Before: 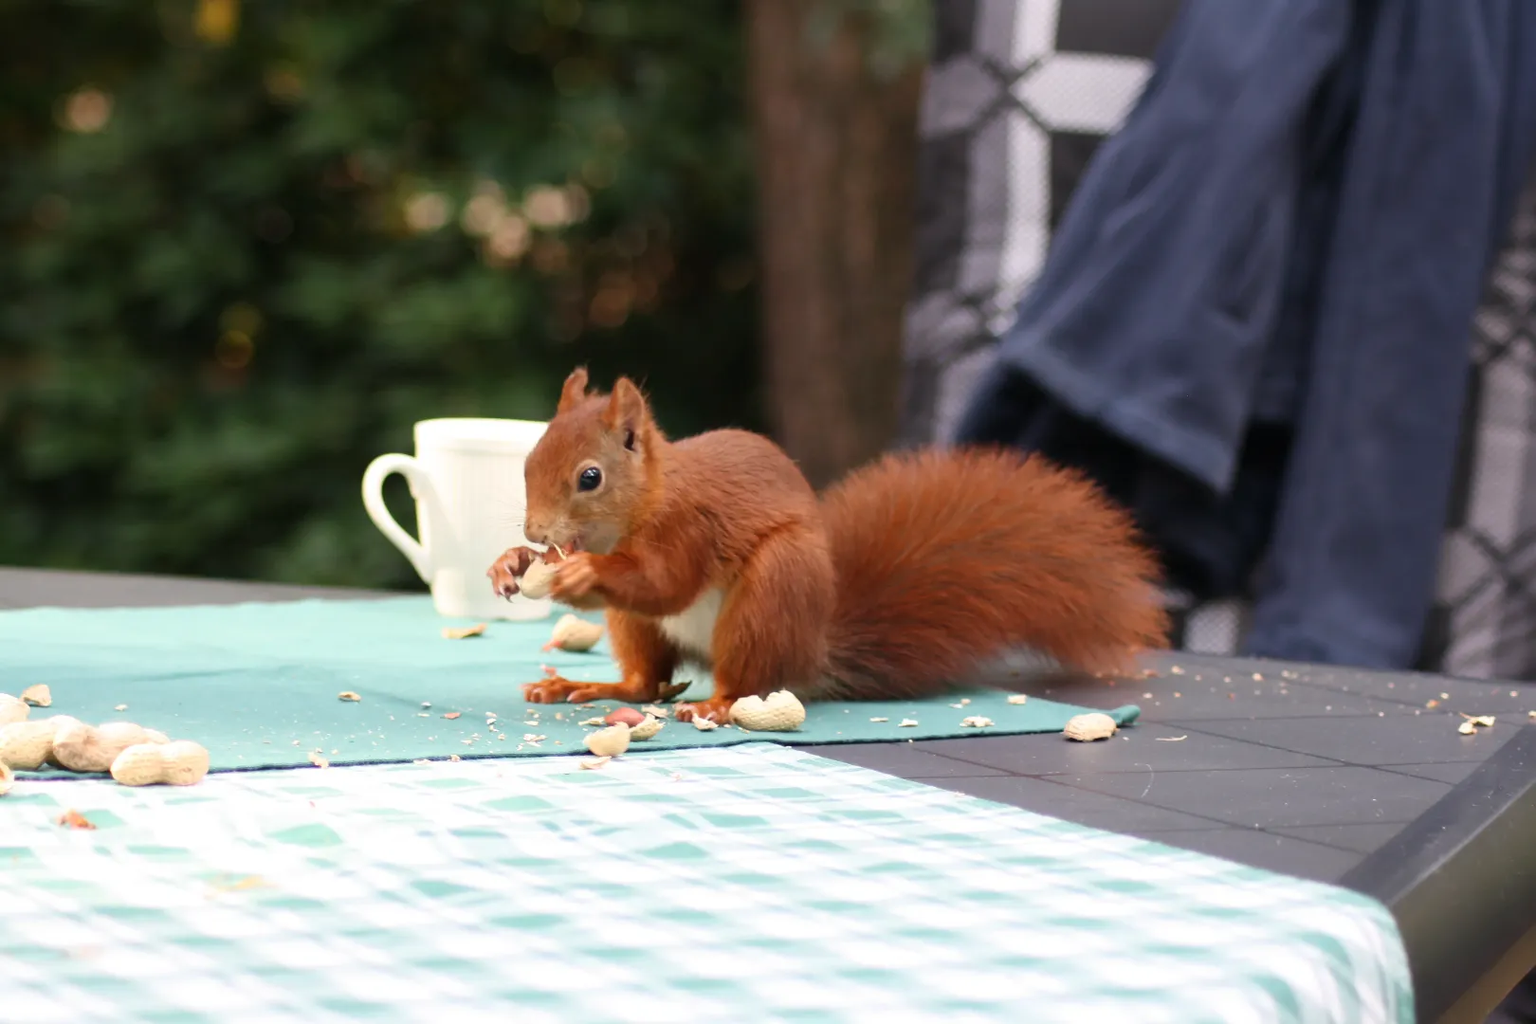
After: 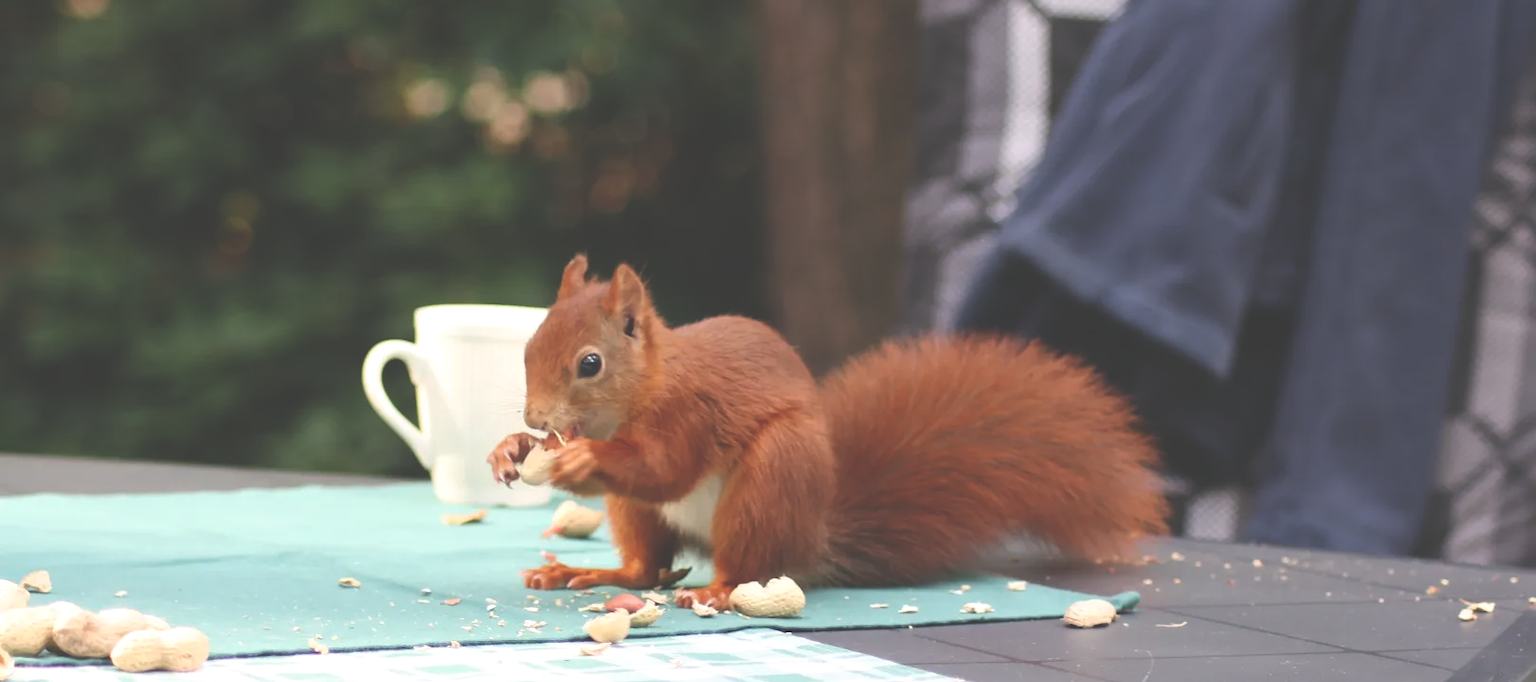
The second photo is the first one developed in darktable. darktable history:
crop: top 11.166%, bottom 22.168%
exposure: black level correction -0.041, exposure 0.064 EV, compensate highlight preservation false
